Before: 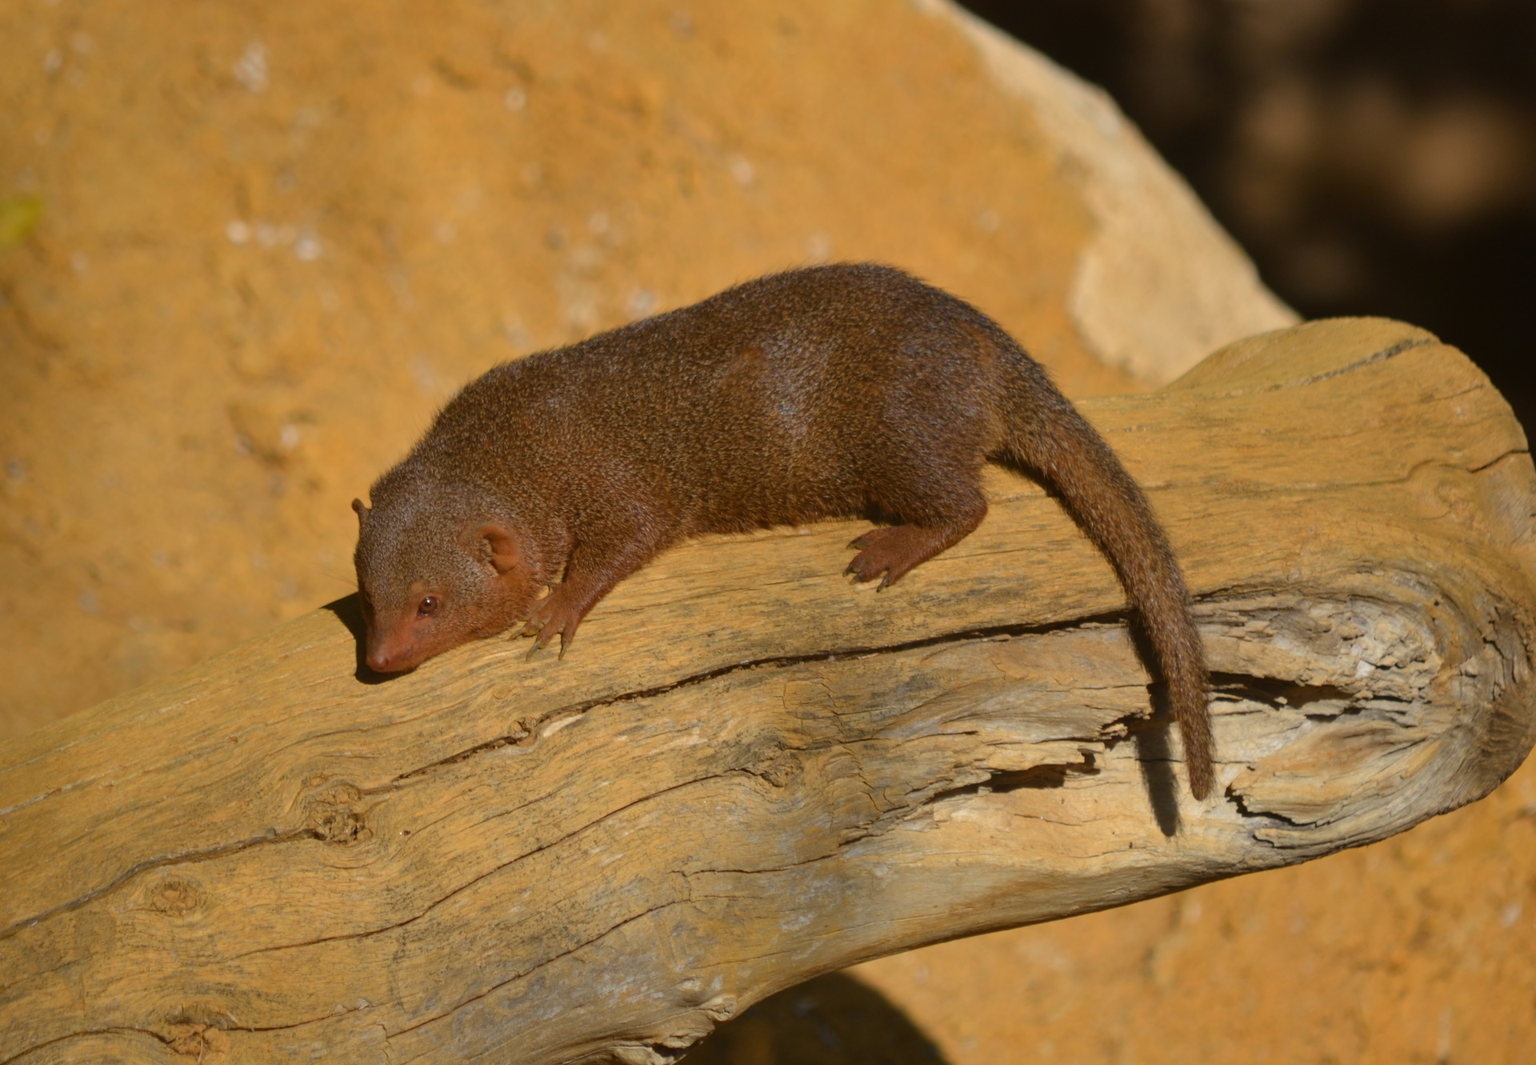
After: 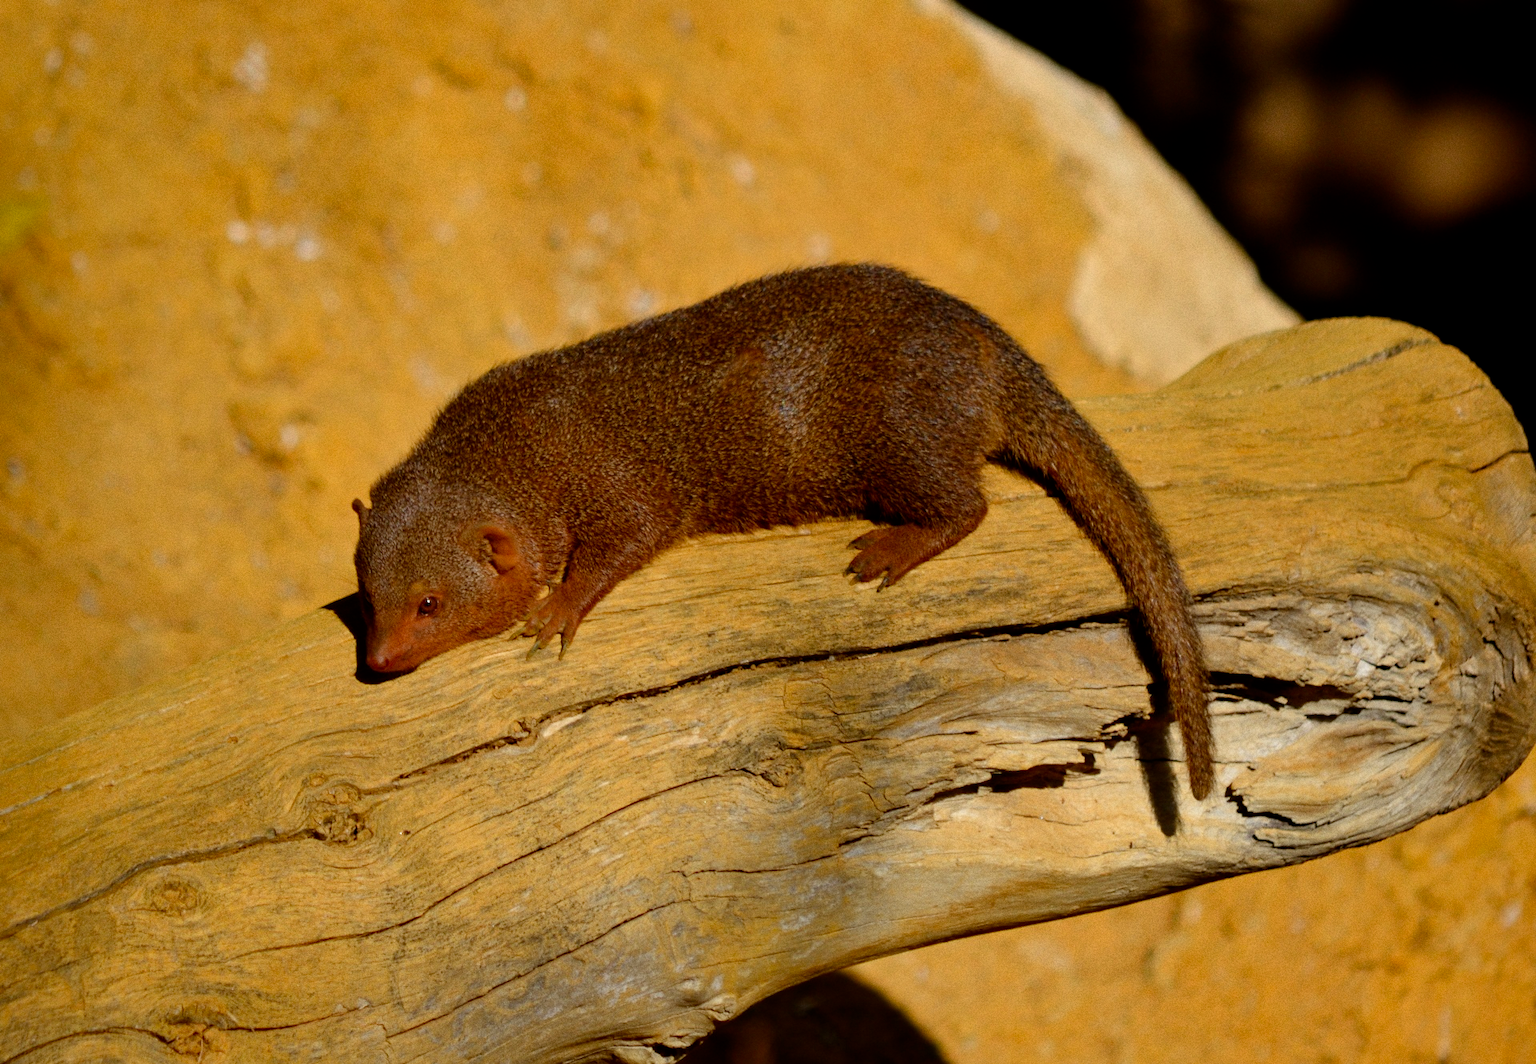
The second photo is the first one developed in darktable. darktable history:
filmic rgb: black relative exposure -6.3 EV, white relative exposure 2.8 EV, threshold 3 EV, target black luminance 0%, hardness 4.6, latitude 67.35%, contrast 1.292, shadows ↔ highlights balance -3.5%, preserve chrominance no, color science v4 (2020), contrast in shadows soft, enable highlight reconstruction true
grain: coarseness 0.47 ISO
